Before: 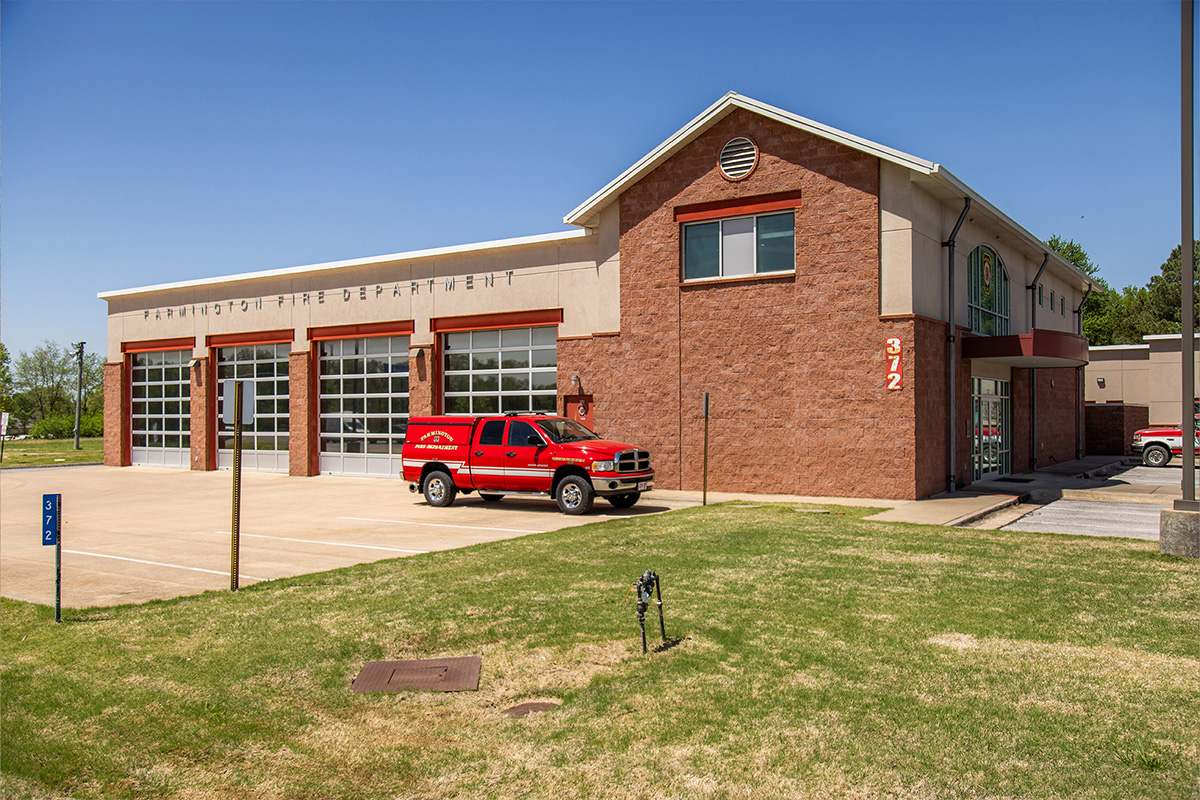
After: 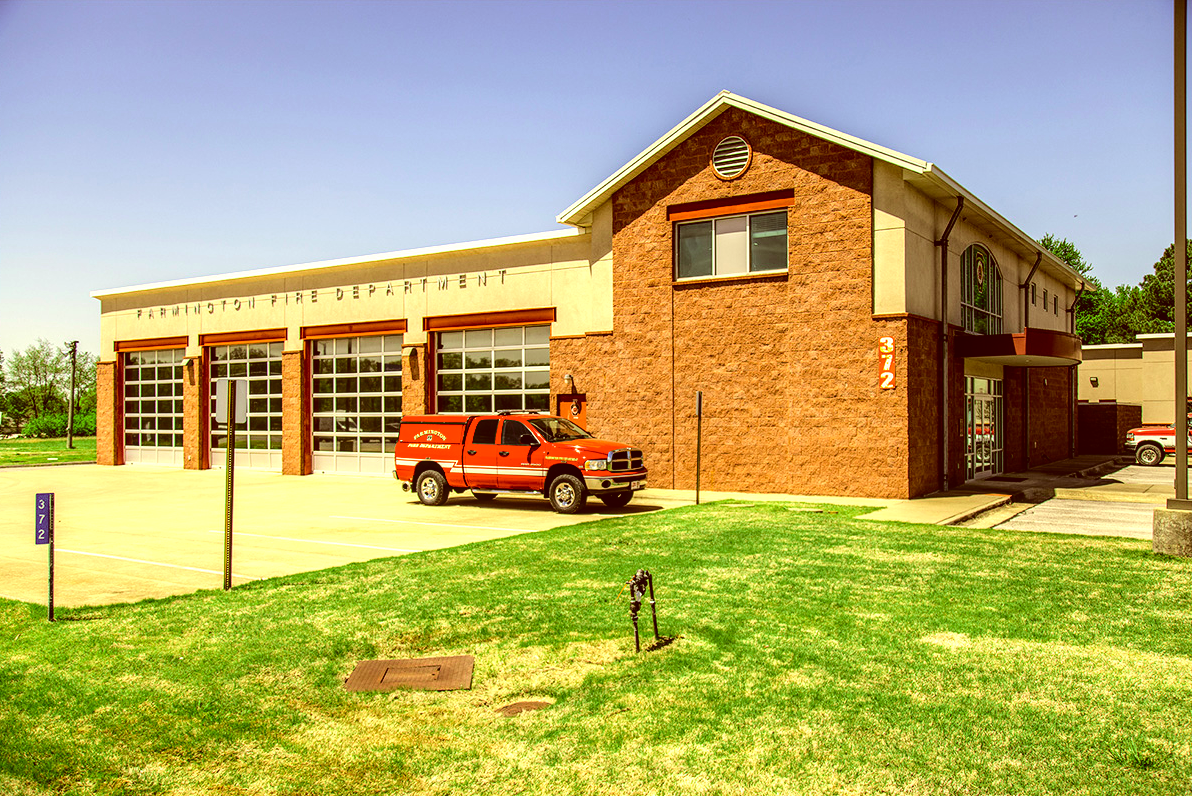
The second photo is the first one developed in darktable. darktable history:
local contrast: on, module defaults
crop and rotate: left 0.614%, top 0.179%, bottom 0.309%
color correction: highlights a* 1.12, highlights b* 24.26, shadows a* 15.58, shadows b* 24.26
color zones: curves: ch2 [(0, 0.5) (0.143, 0.517) (0.286, 0.571) (0.429, 0.522) (0.571, 0.5) (0.714, 0.5) (0.857, 0.5) (1, 0.5)]
tone curve: curves: ch0 [(0, 0.01) (0.052, 0.045) (0.136, 0.133) (0.275, 0.35) (0.43, 0.54) (0.676, 0.751) (0.89, 0.919) (1, 1)]; ch1 [(0, 0) (0.094, 0.081) (0.285, 0.299) (0.385, 0.403) (0.447, 0.429) (0.495, 0.496) (0.544, 0.552) (0.589, 0.612) (0.722, 0.728) (1, 1)]; ch2 [(0, 0) (0.257, 0.217) (0.43, 0.421) (0.498, 0.507) (0.531, 0.544) (0.56, 0.579) (0.625, 0.642) (1, 1)], color space Lab, independent channels, preserve colors none
tone equalizer: -8 EV -0.75 EV, -7 EV -0.7 EV, -6 EV -0.6 EV, -5 EV -0.4 EV, -3 EV 0.4 EV, -2 EV 0.6 EV, -1 EV 0.7 EV, +0 EV 0.75 EV, edges refinement/feathering 500, mask exposure compensation -1.57 EV, preserve details no
